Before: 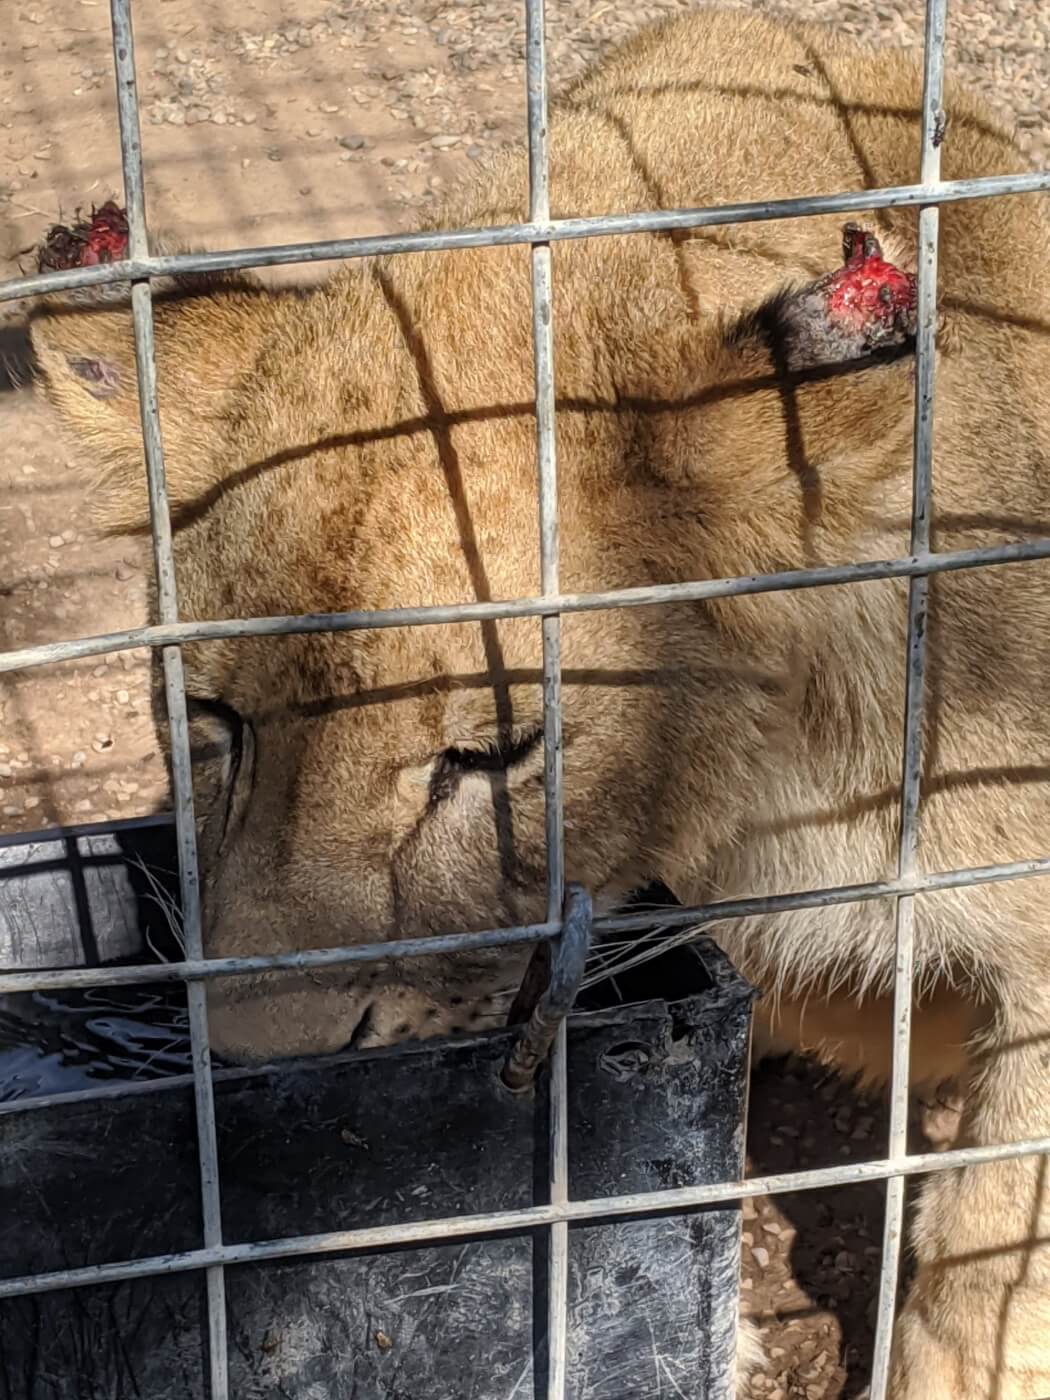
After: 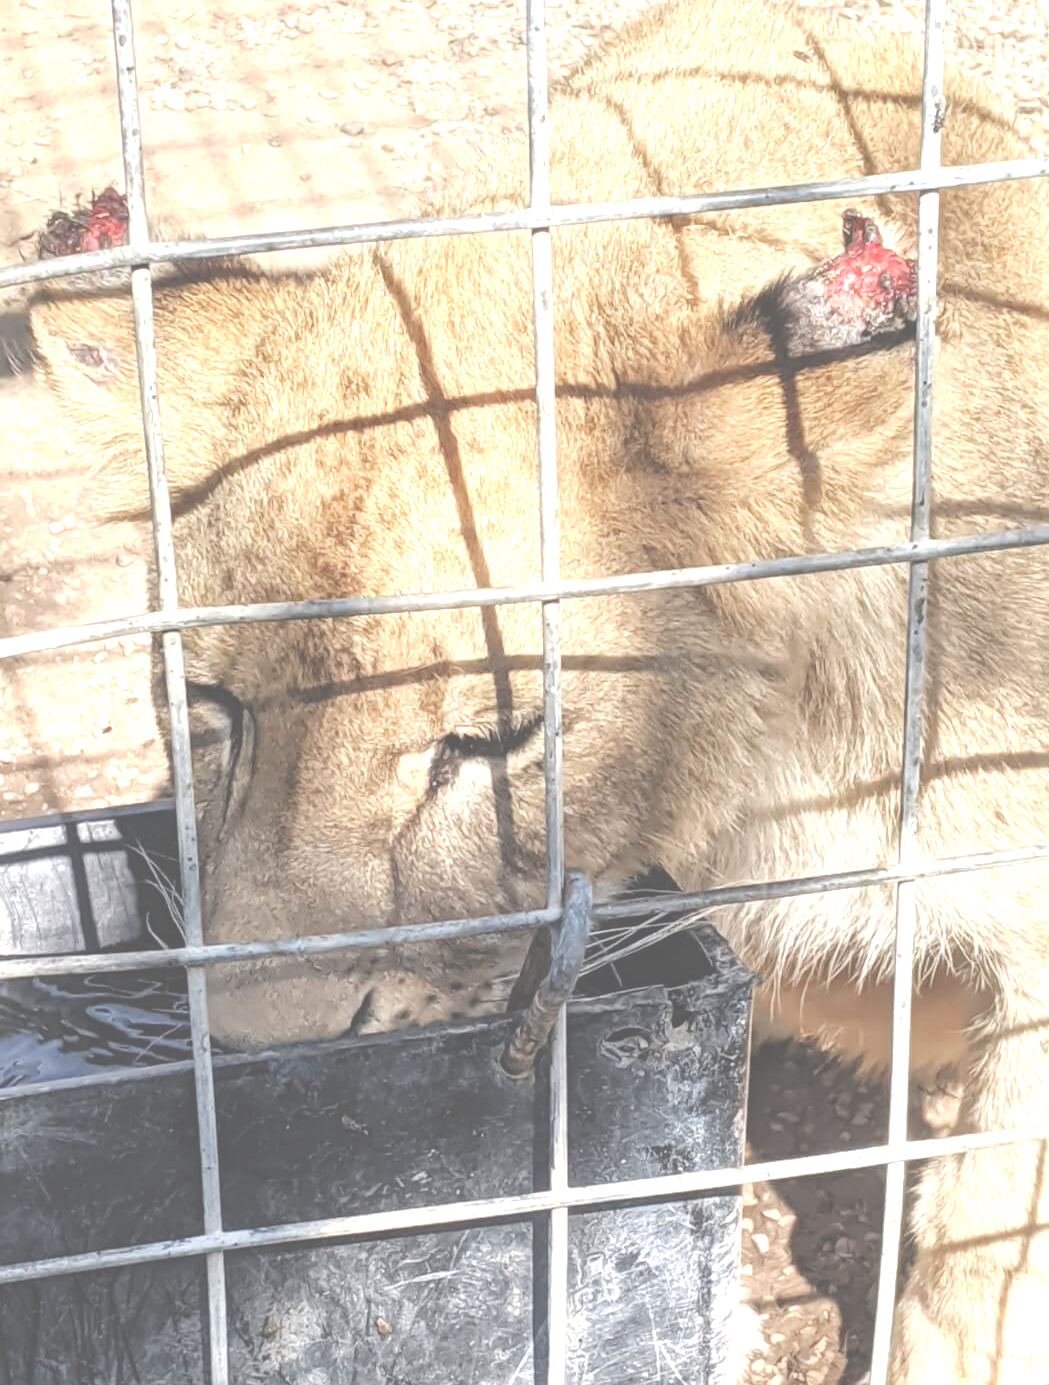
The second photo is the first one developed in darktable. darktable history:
contrast brightness saturation: saturation -0.05
base curve: curves: ch0 [(0, 0) (0.158, 0.273) (0.879, 0.895) (1, 1)], preserve colors none
crop: top 1.049%, right 0.001%
exposure: black level correction -0.023, exposure 1.397 EV, compensate highlight preservation false
